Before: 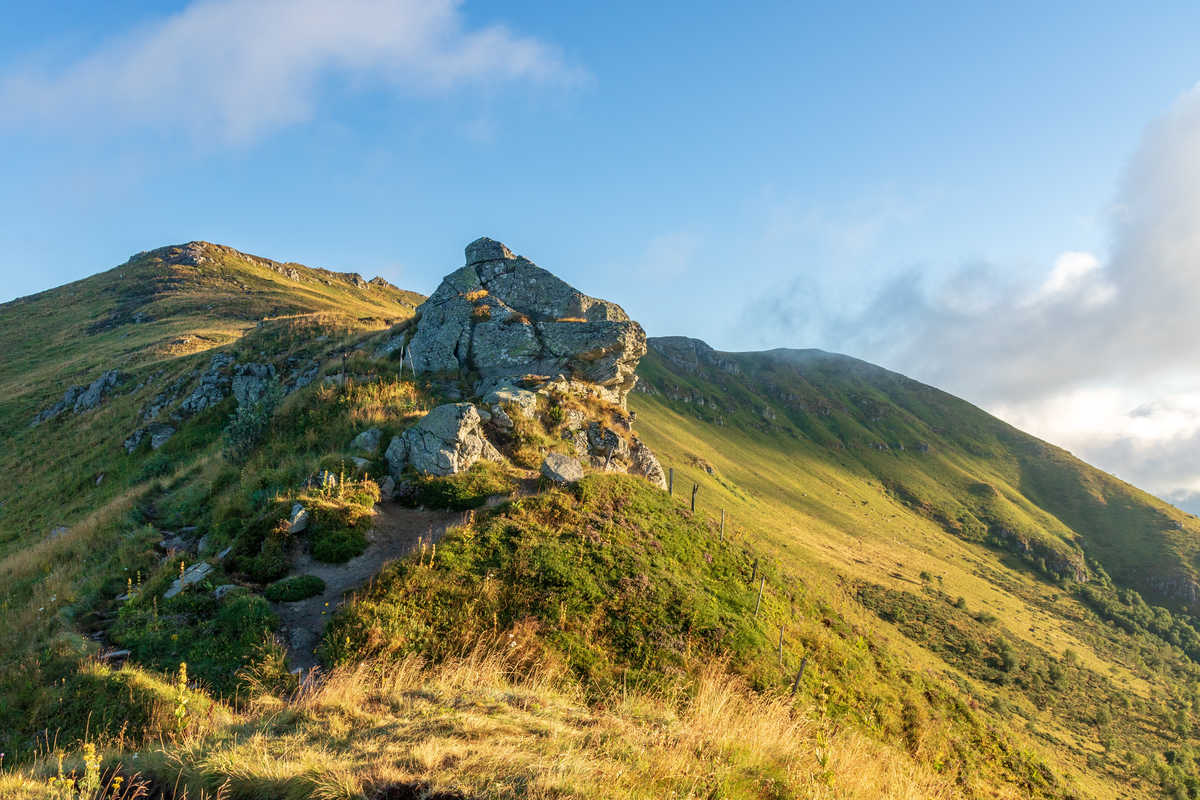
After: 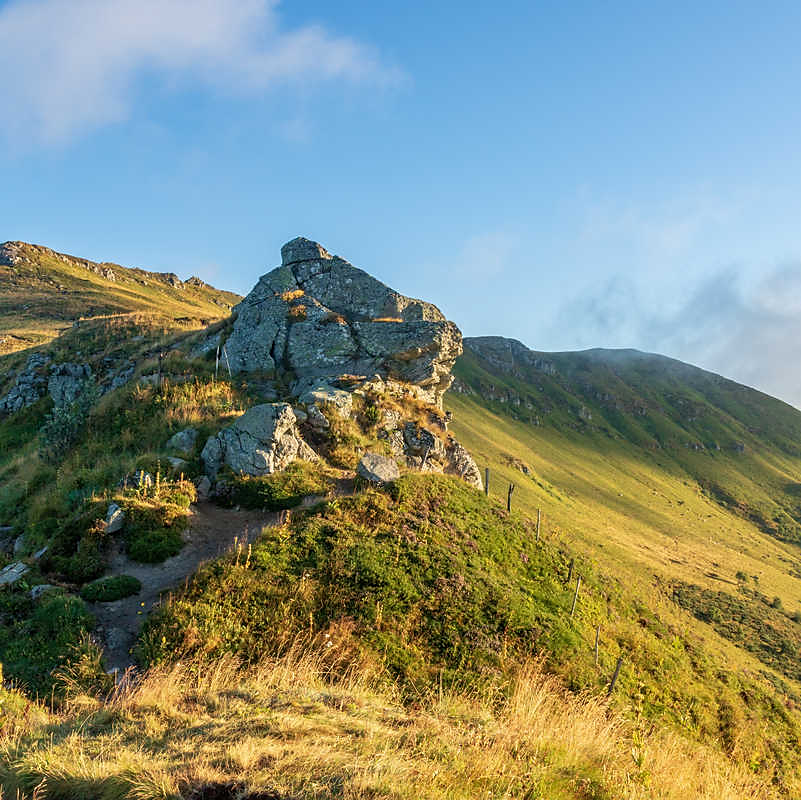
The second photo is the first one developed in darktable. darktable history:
crop: left 15.387%, right 17.8%
sharpen: radius 1.496, amount 0.405, threshold 1.137
